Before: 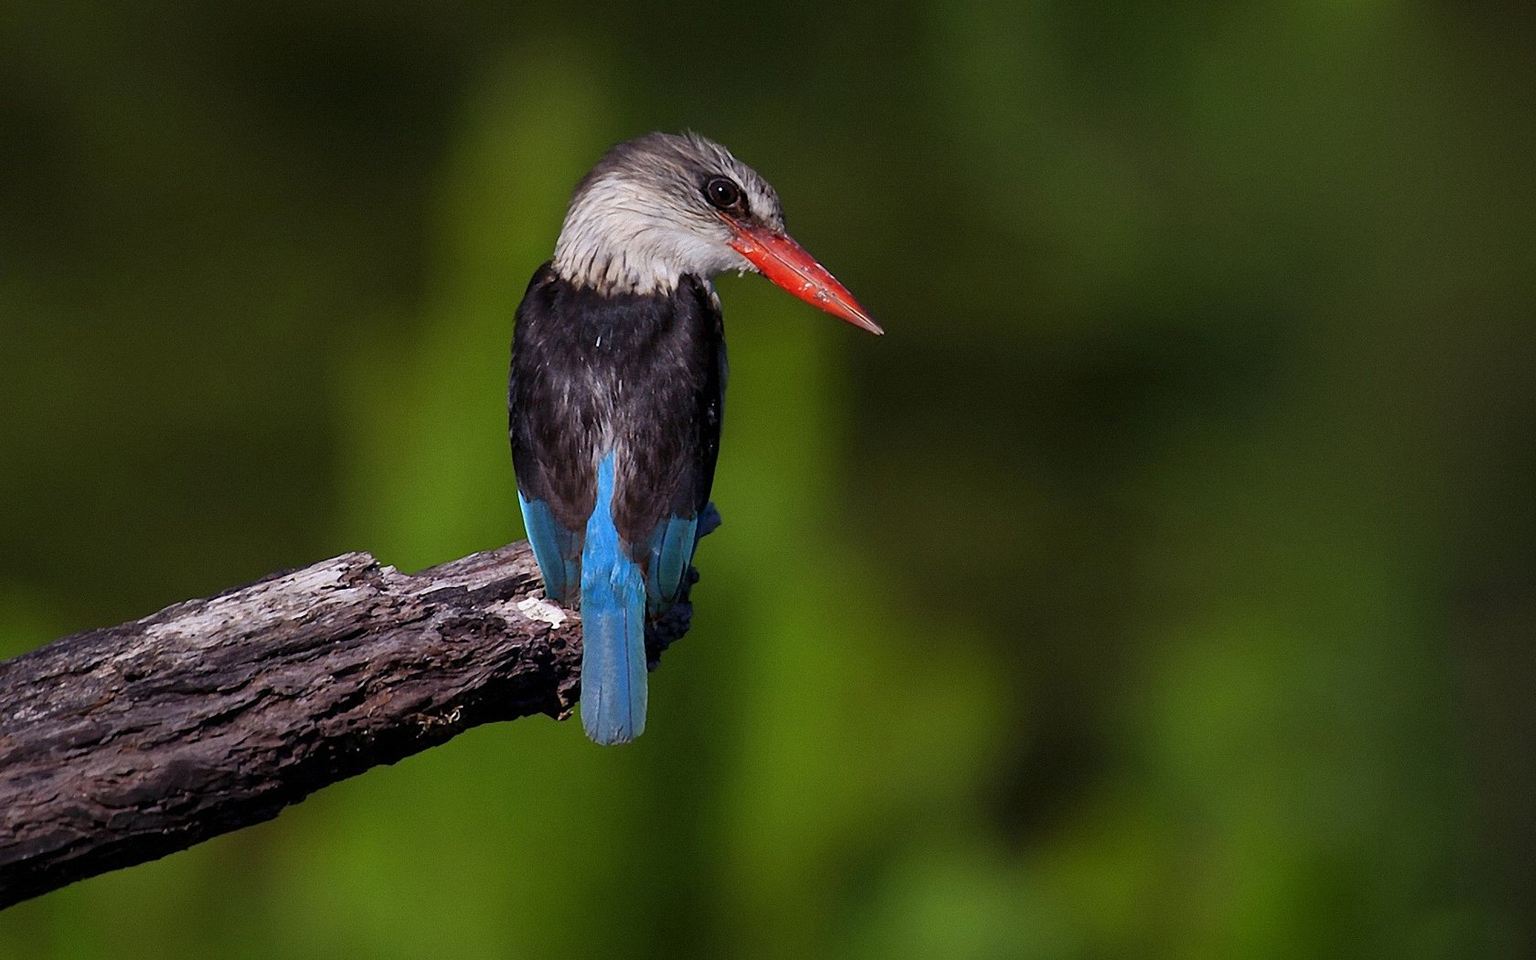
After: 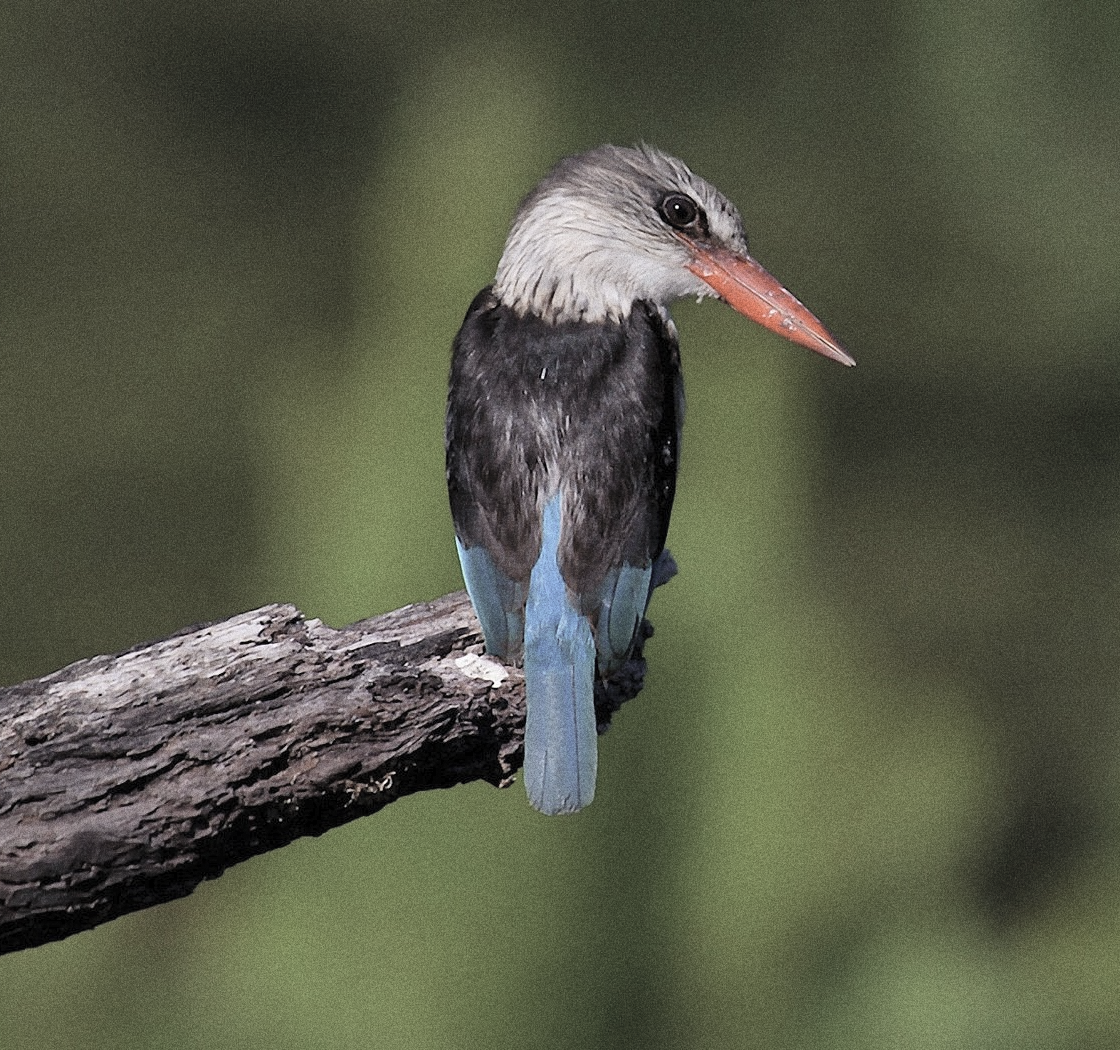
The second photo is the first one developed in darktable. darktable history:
contrast brightness saturation: brightness 0.18, saturation -0.5
grain: coarseness 11.82 ISO, strength 36.67%, mid-tones bias 74.17%
crop and rotate: left 6.617%, right 26.717%
shadows and highlights: shadows 37.27, highlights -28.18, soften with gaussian
